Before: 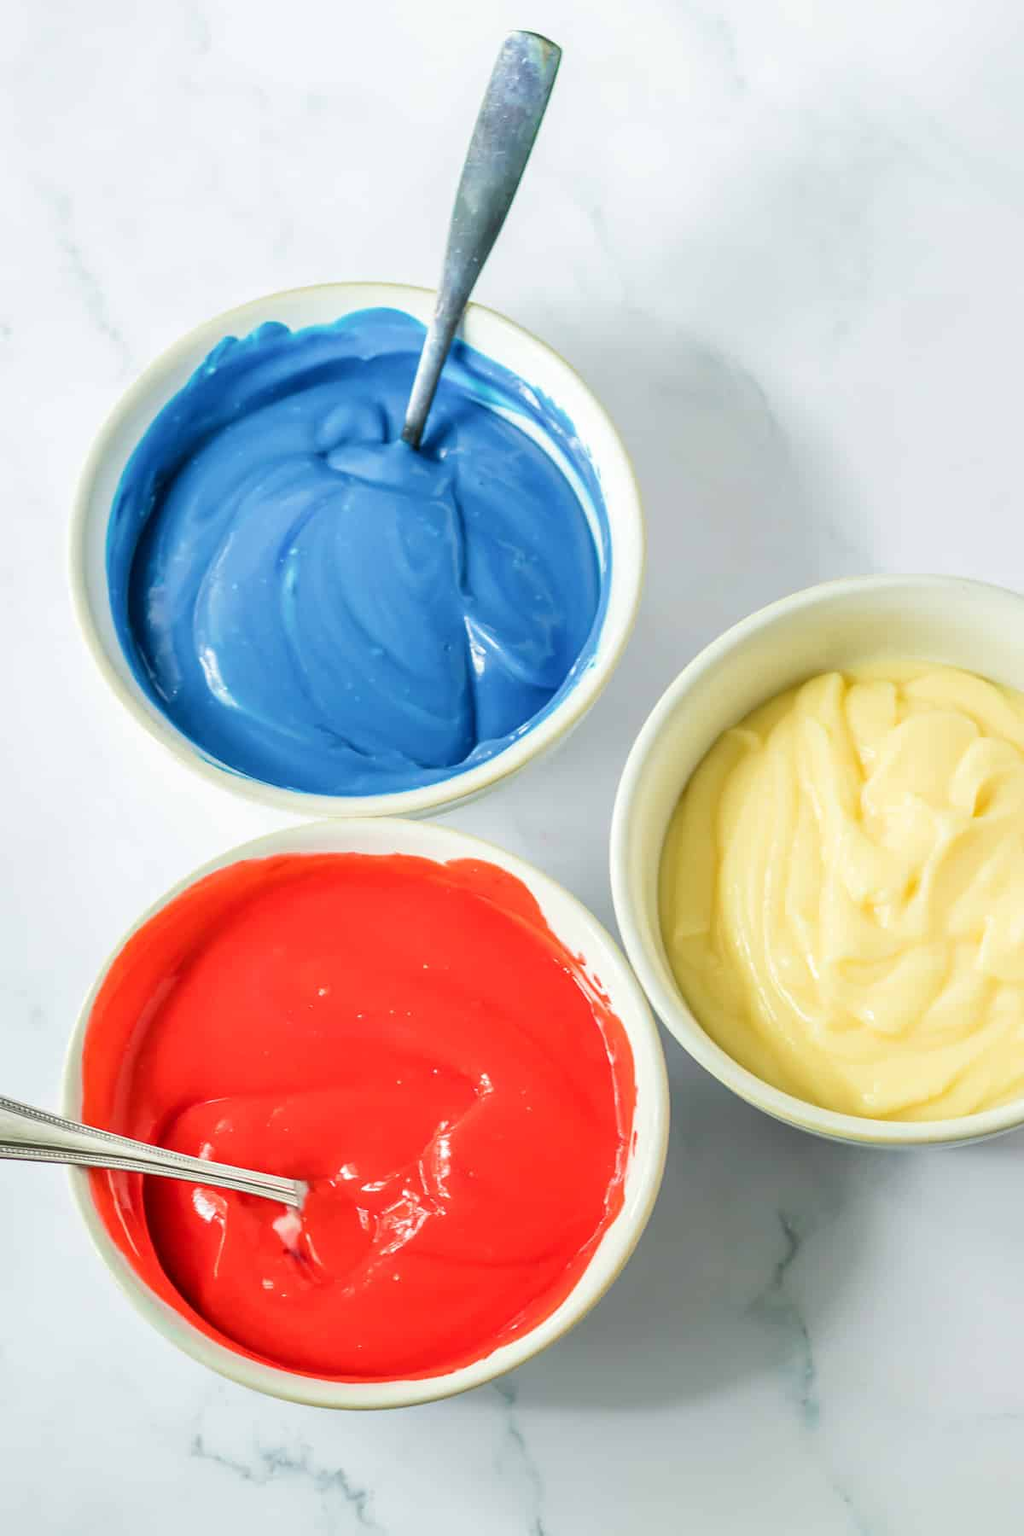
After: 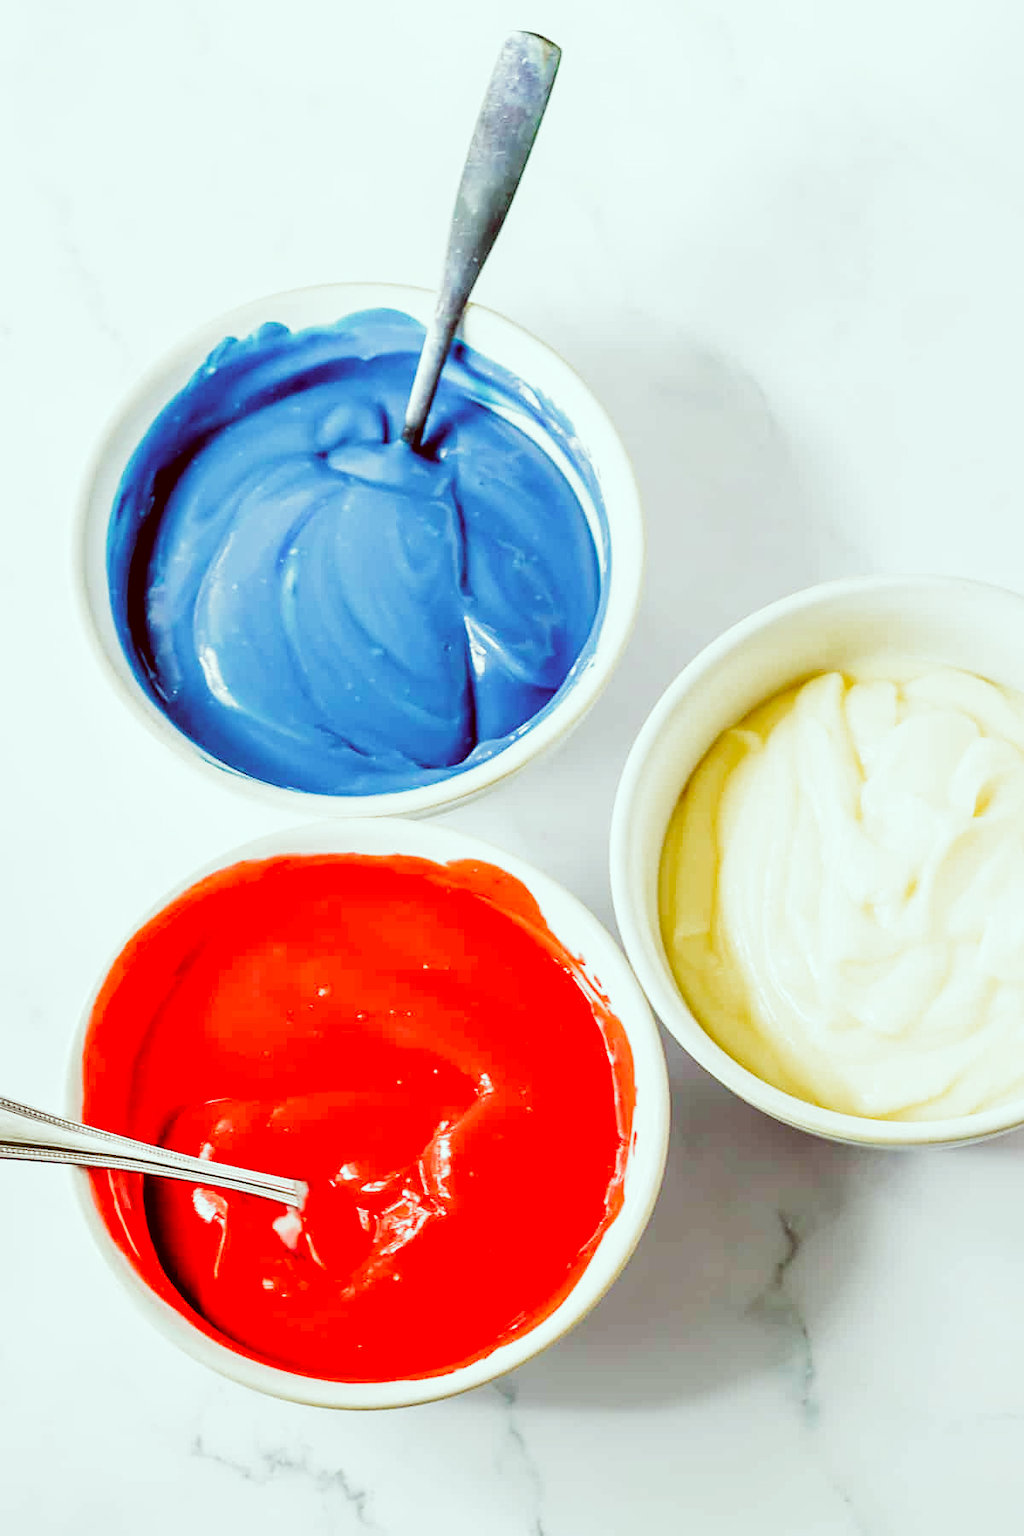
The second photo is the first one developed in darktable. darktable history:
exposure: exposure 0.201 EV, compensate highlight preservation false
sharpen: amount 0.203
filmic rgb: black relative exposure -4 EV, white relative exposure 2.99 EV, hardness 3.02, contrast 1.488, preserve chrominance no, color science v5 (2021)
color correction: highlights a* -6.98, highlights b* -0.195, shadows a* 20.38, shadows b* 11.13
